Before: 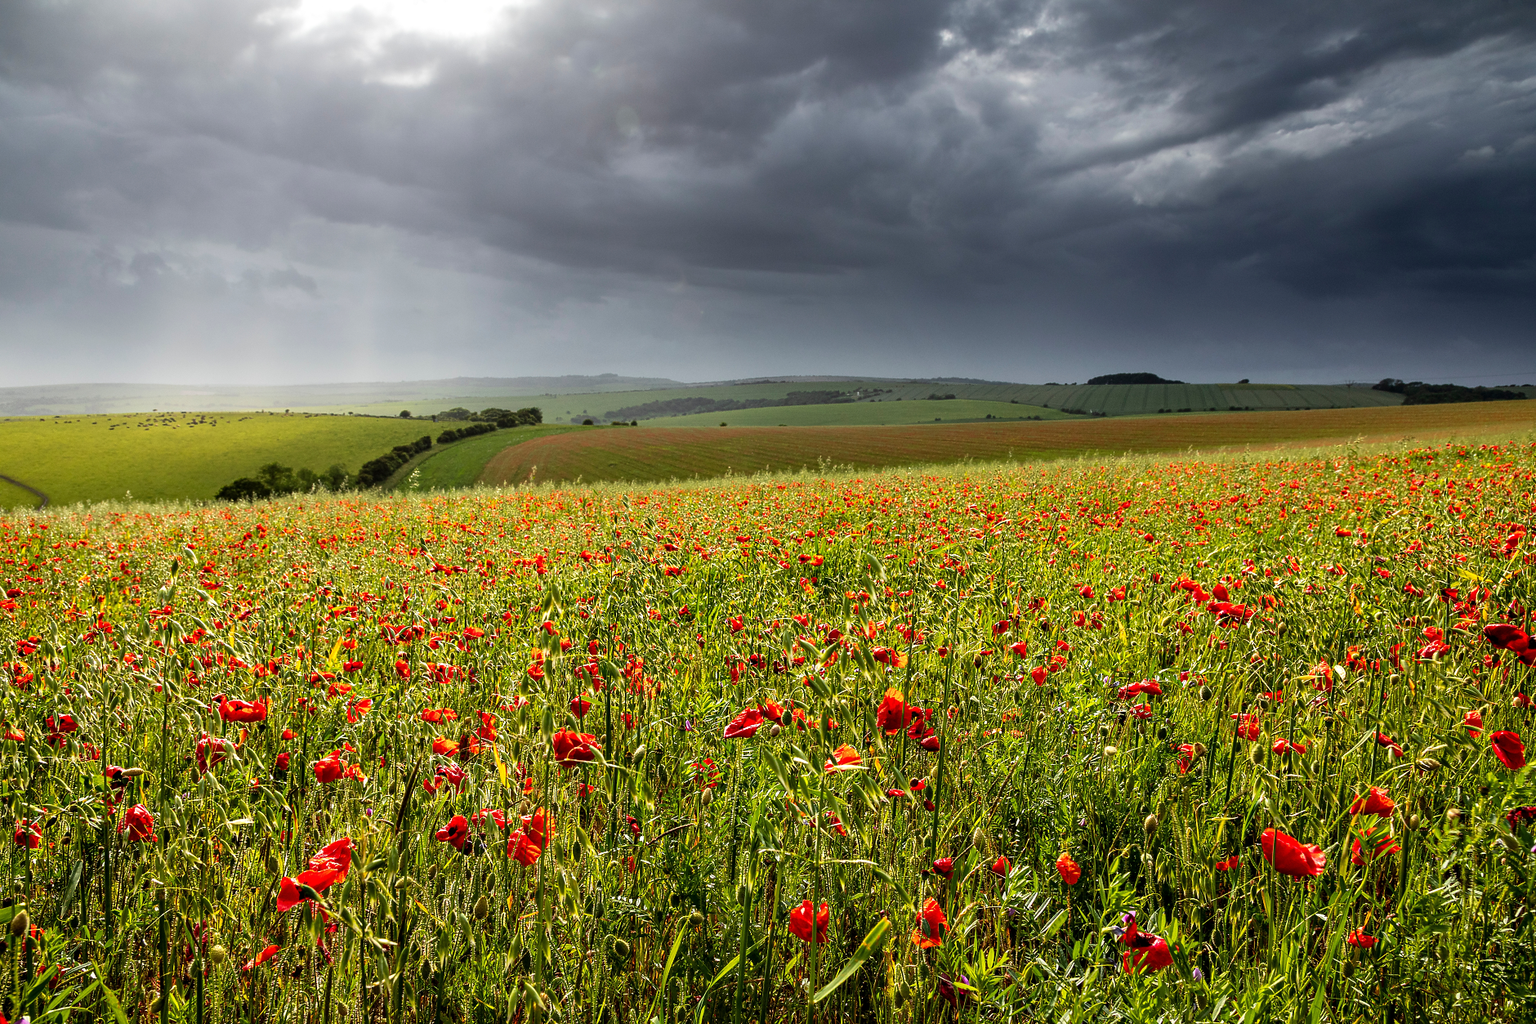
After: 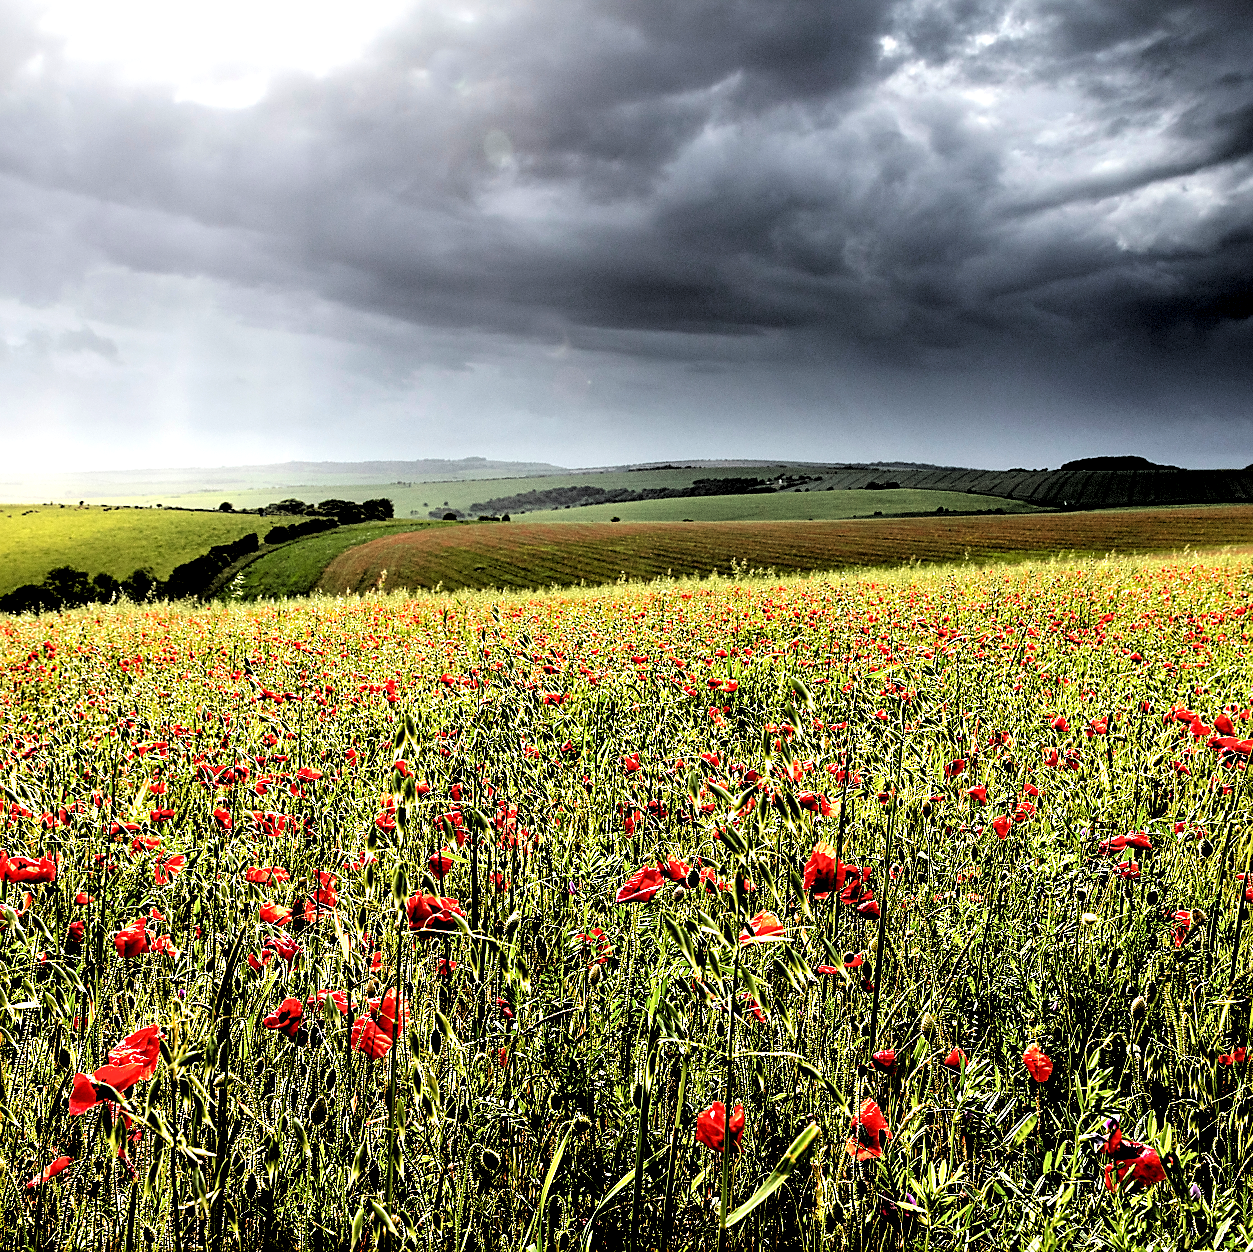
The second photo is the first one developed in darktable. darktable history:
local contrast: highlights 132%, shadows 150%, detail 138%, midtone range 0.253
filmic rgb: middle gray luminance 13.48%, black relative exposure -1.92 EV, white relative exposure 3.09 EV, target black luminance 0%, hardness 1.79, latitude 59.11%, contrast 1.741, highlights saturation mix 5.06%, shadows ↔ highlights balance -37.2%, add noise in highlights 0.001, color science v3 (2019), use custom middle-gray values true, contrast in highlights soft
crop and rotate: left 14.405%, right 18.933%
sharpen: on, module defaults
